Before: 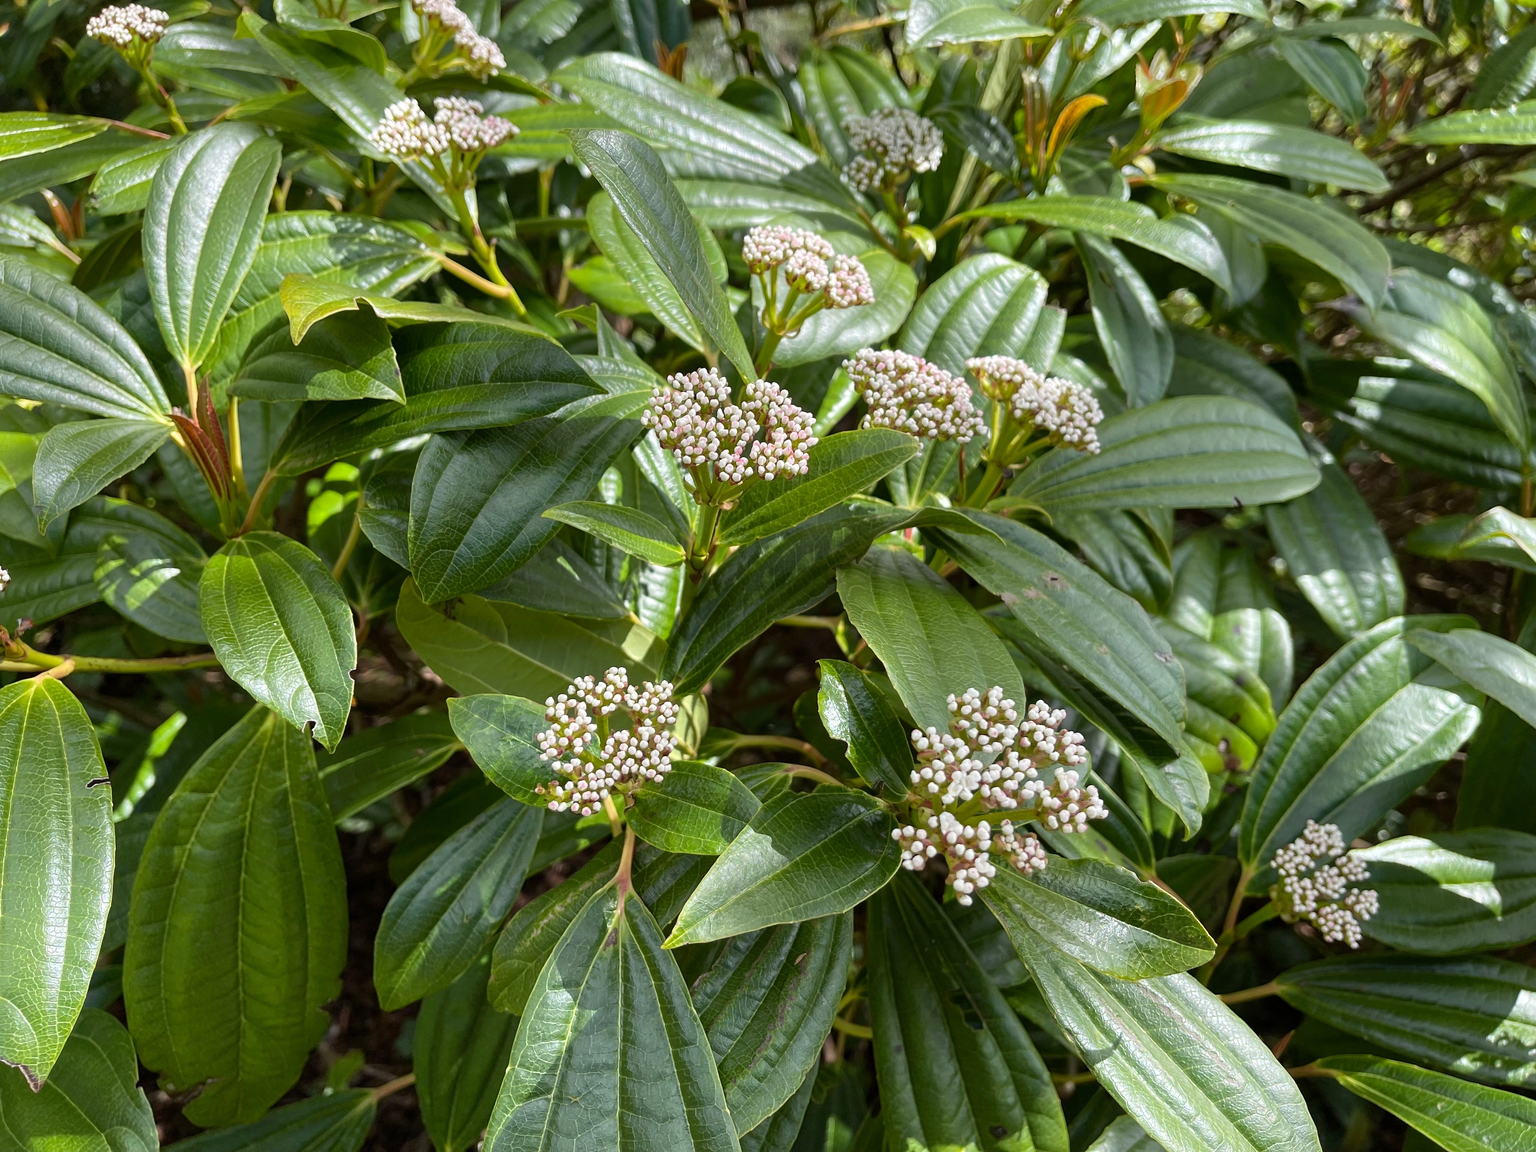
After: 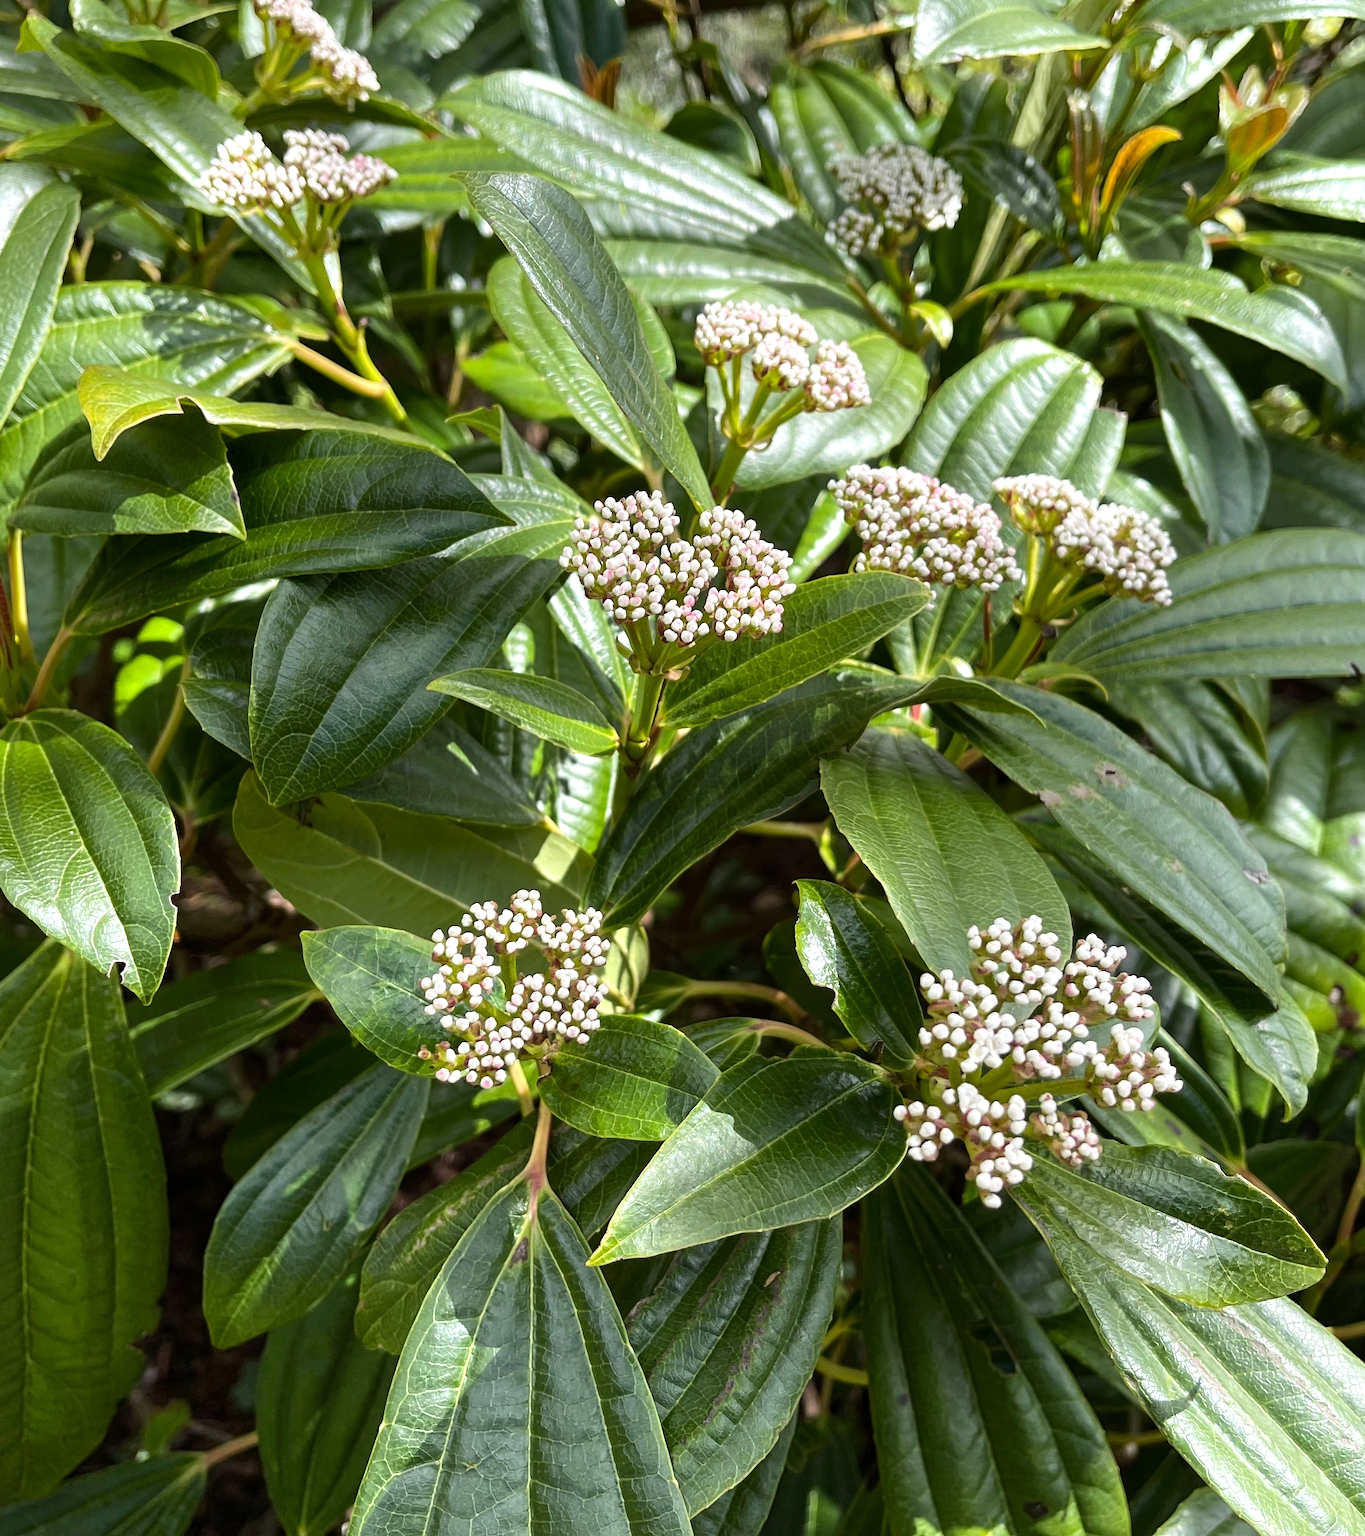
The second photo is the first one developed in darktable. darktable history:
crop and rotate: left 14.436%, right 18.898%
tone equalizer: -8 EV -0.417 EV, -7 EV -0.389 EV, -6 EV -0.333 EV, -5 EV -0.222 EV, -3 EV 0.222 EV, -2 EV 0.333 EV, -1 EV 0.389 EV, +0 EV 0.417 EV, edges refinement/feathering 500, mask exposure compensation -1.57 EV, preserve details no
